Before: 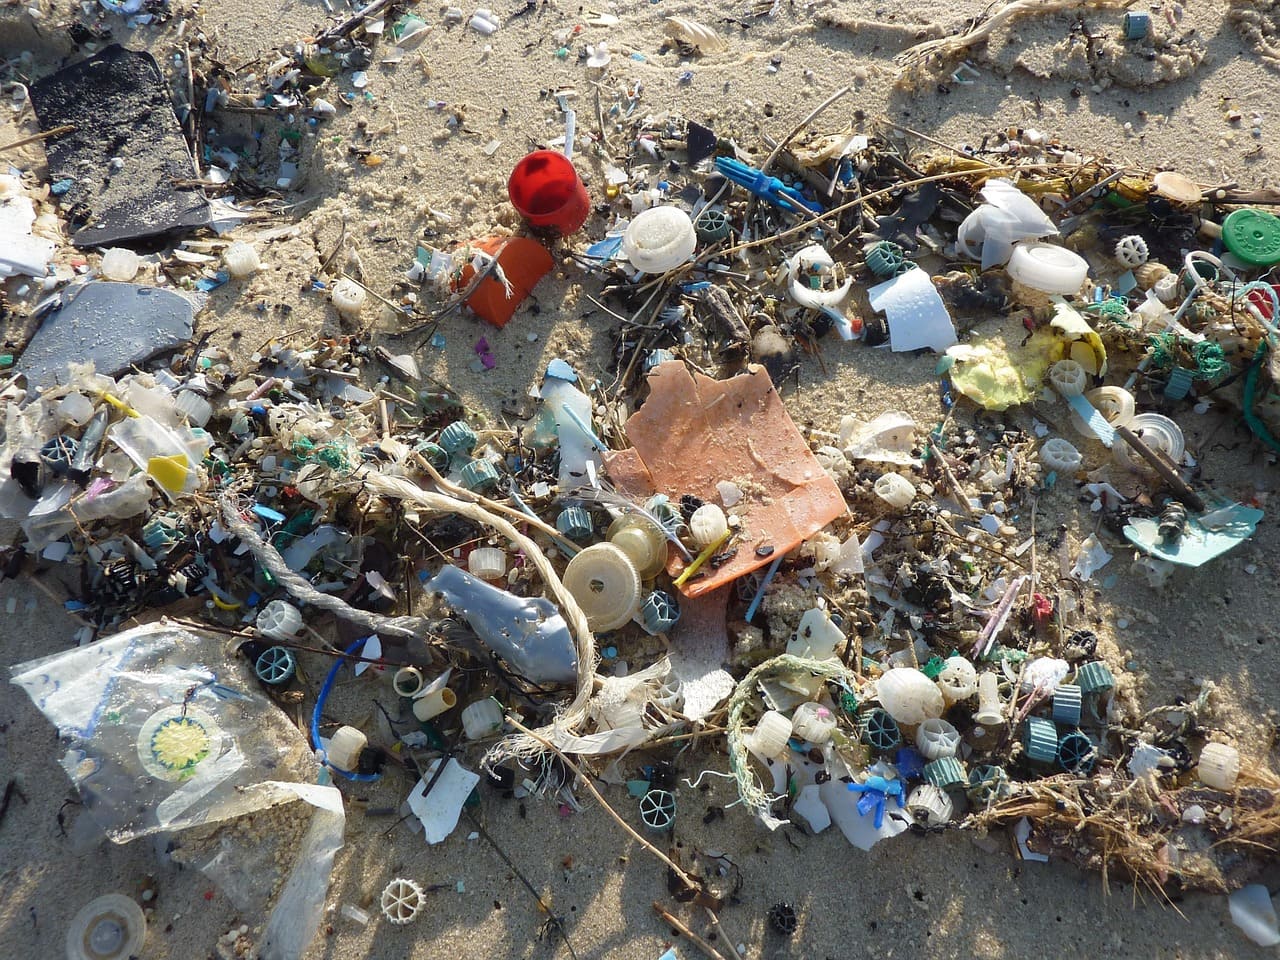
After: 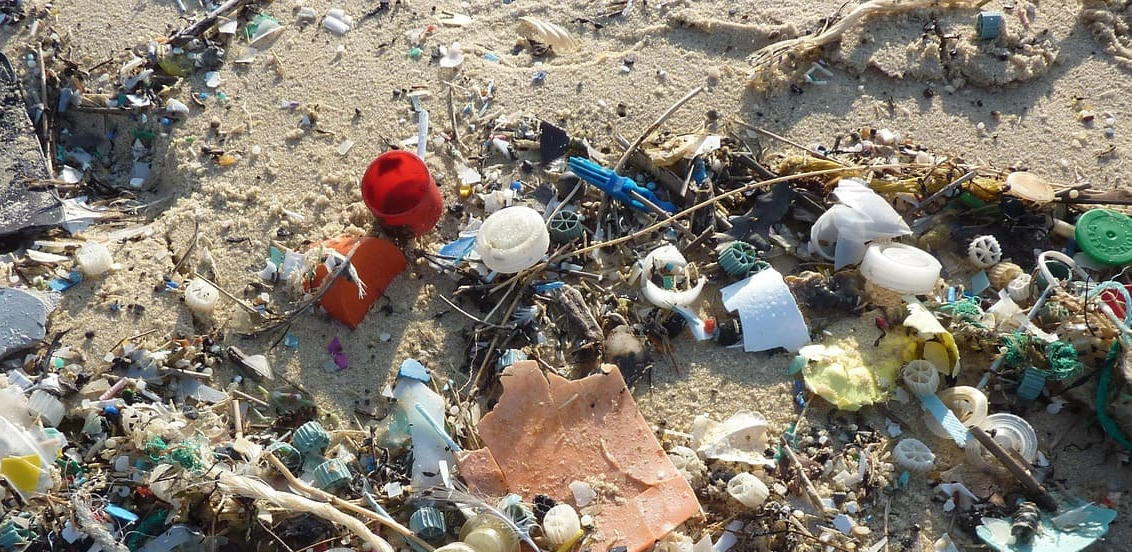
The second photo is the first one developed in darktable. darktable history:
crop and rotate: left 11.502%, bottom 42.491%
